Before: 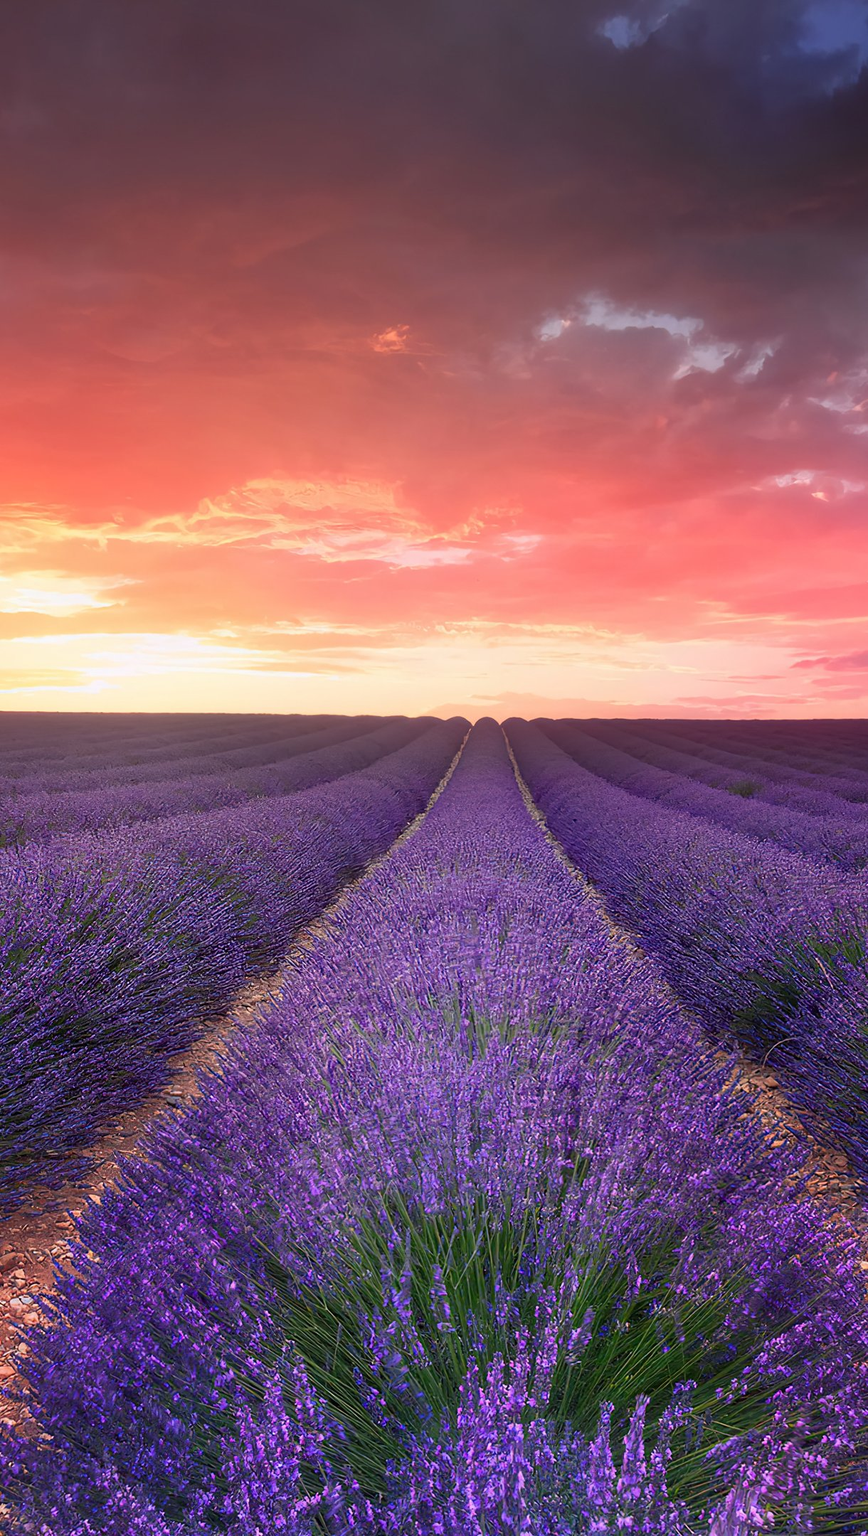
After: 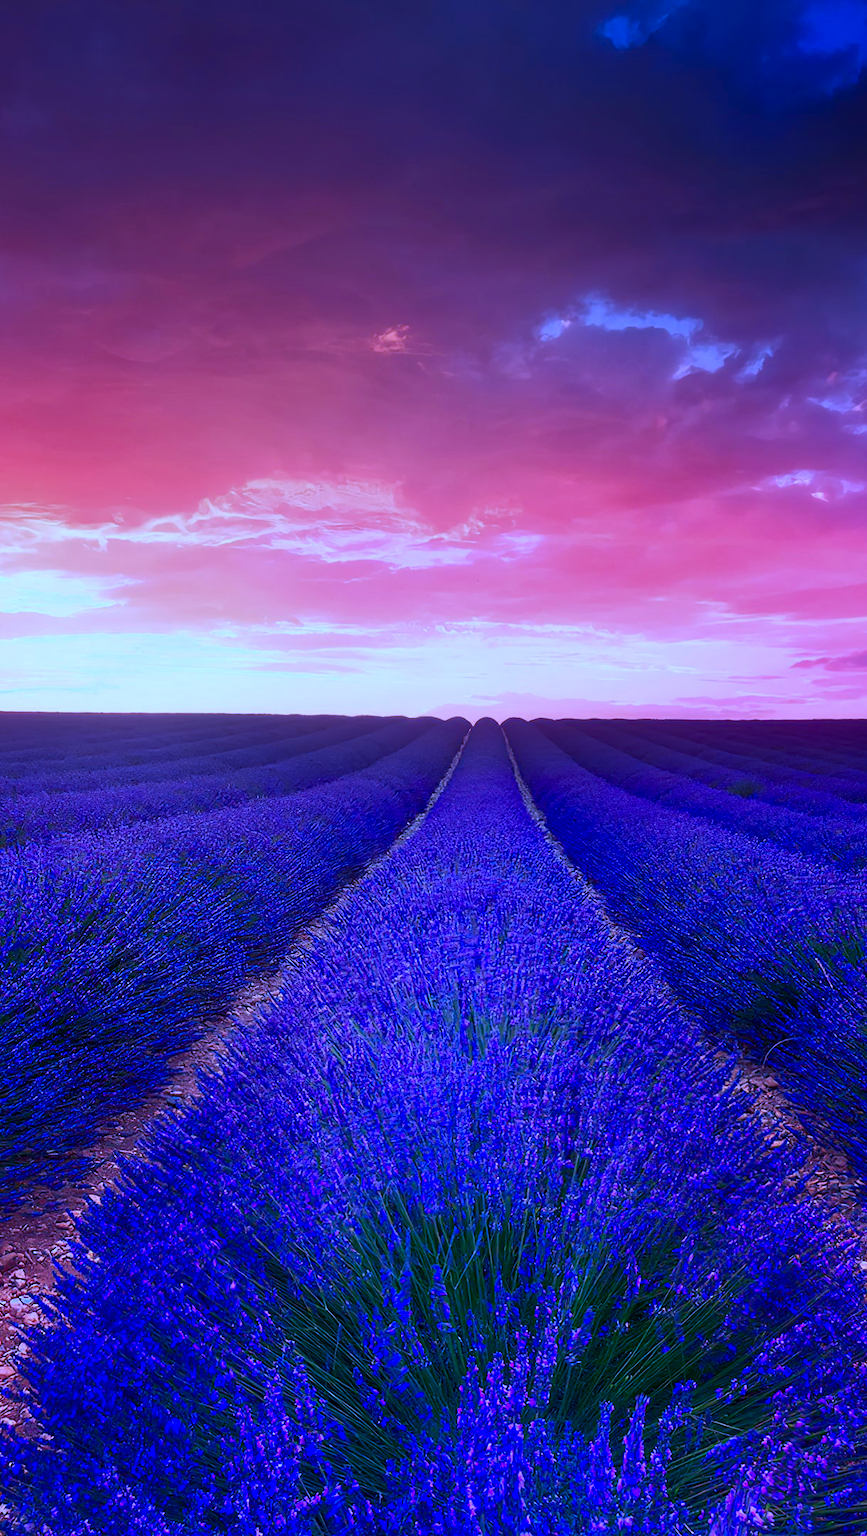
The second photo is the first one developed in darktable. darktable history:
color calibration: output R [1.063, -0.012, -0.003, 0], output B [-0.079, 0.047, 1, 0], illuminant custom, x 0.46, y 0.43, temperature 2642.66 K
contrast brightness saturation: brightness -0.2, saturation 0.08
